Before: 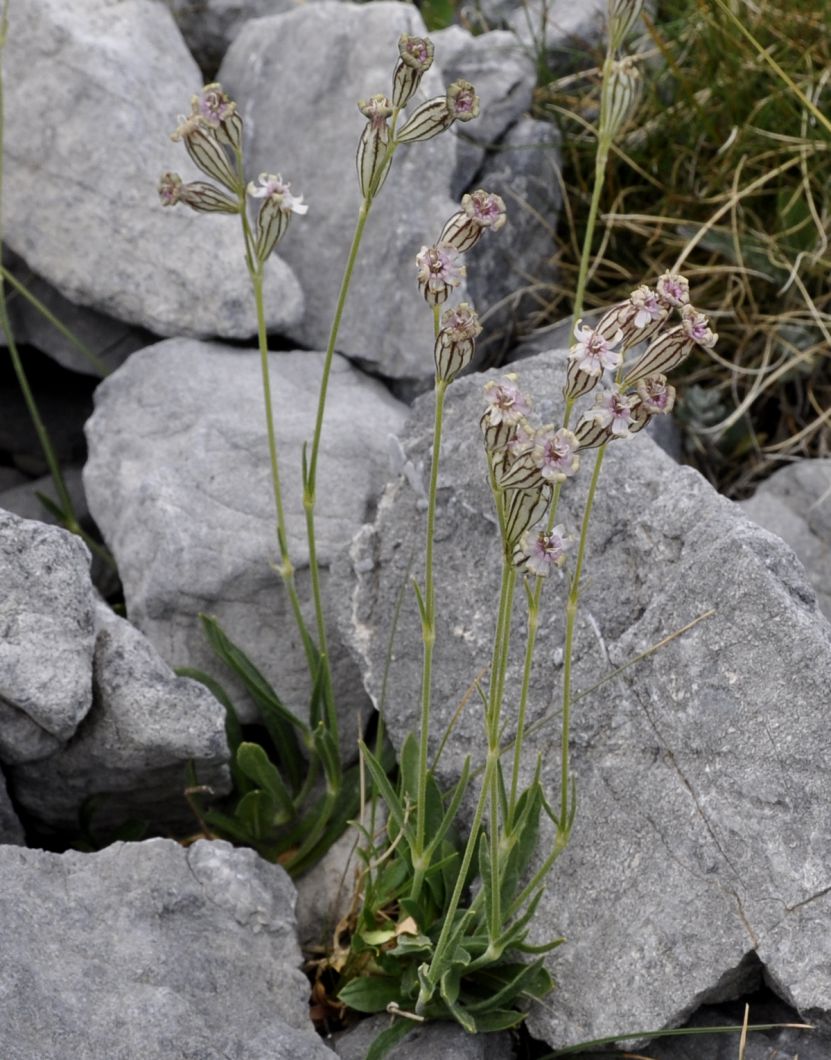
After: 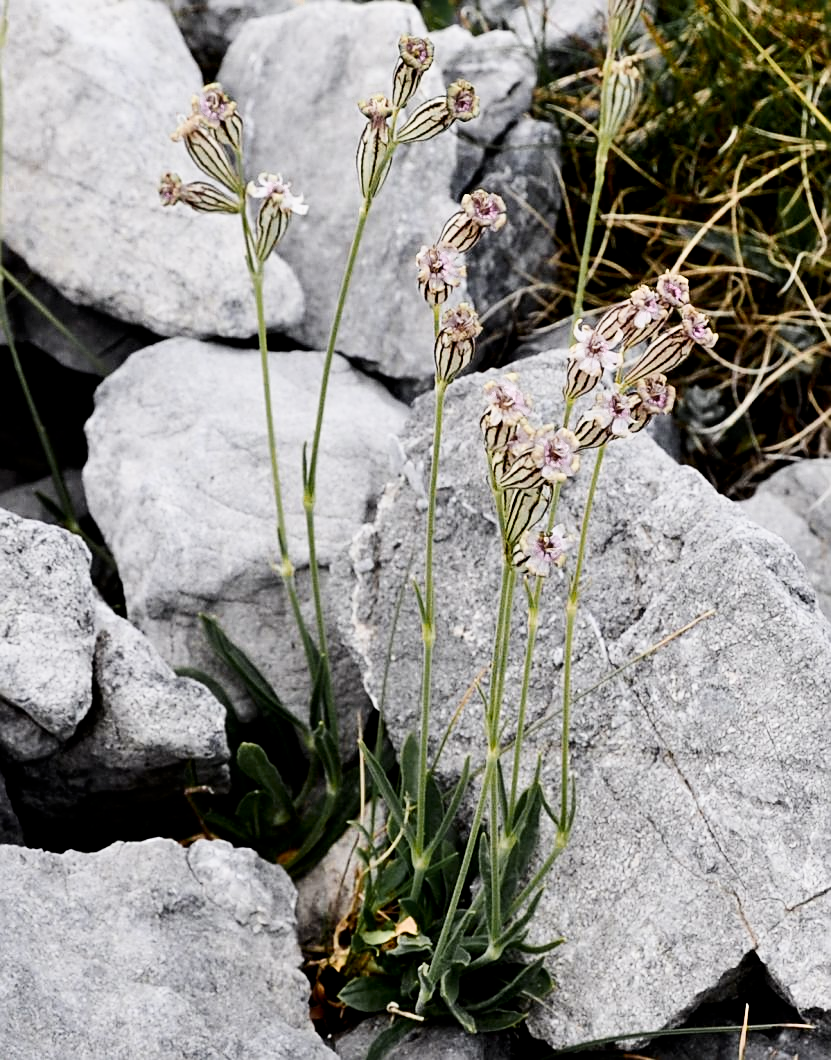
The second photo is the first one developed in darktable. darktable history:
color zones: curves: ch0 [(0.035, 0.242) (0.25, 0.5) (0.384, 0.214) (0.488, 0.255) (0.75, 0.5)]; ch1 [(0.063, 0.379) (0.25, 0.5) (0.354, 0.201) (0.489, 0.085) (0.729, 0.271)]; ch2 [(0.25, 0.5) (0.38, 0.517) (0.442, 0.51) (0.735, 0.456)]
exposure: black level correction -0.001, exposure 0.901 EV, compensate exposure bias true, compensate highlight preservation false
contrast brightness saturation: contrast 0.195, brightness -0.108, saturation 0.098
sharpen: on, module defaults
filmic rgb: black relative exposure -7.78 EV, white relative exposure 4.45 EV, hardness 3.76, latitude 50.05%, contrast 1.1
